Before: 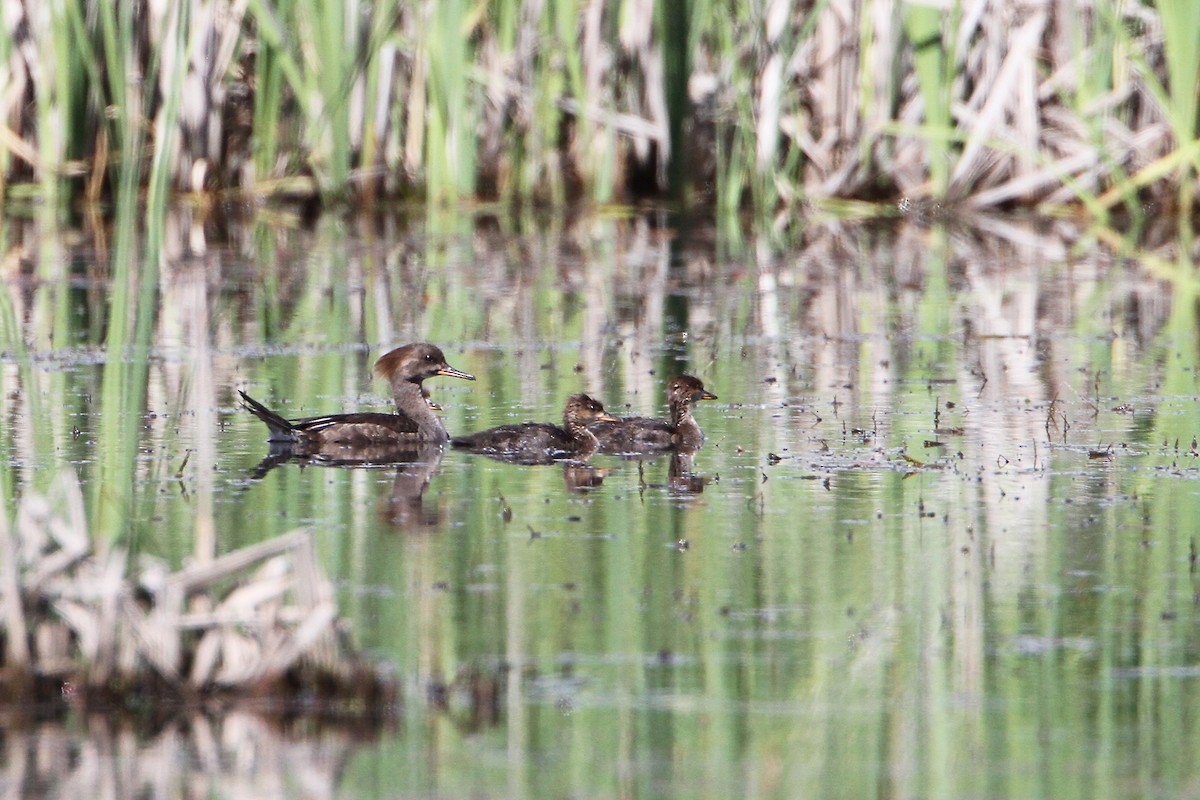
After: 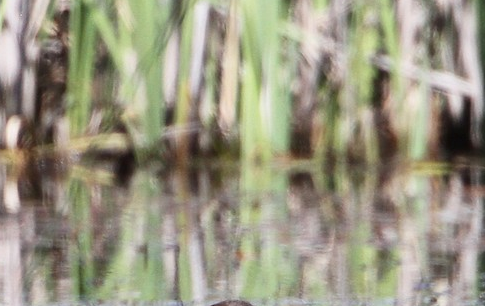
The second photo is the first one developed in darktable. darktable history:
crop: left 15.572%, top 5.439%, right 43.994%, bottom 56.21%
tone equalizer: on, module defaults
